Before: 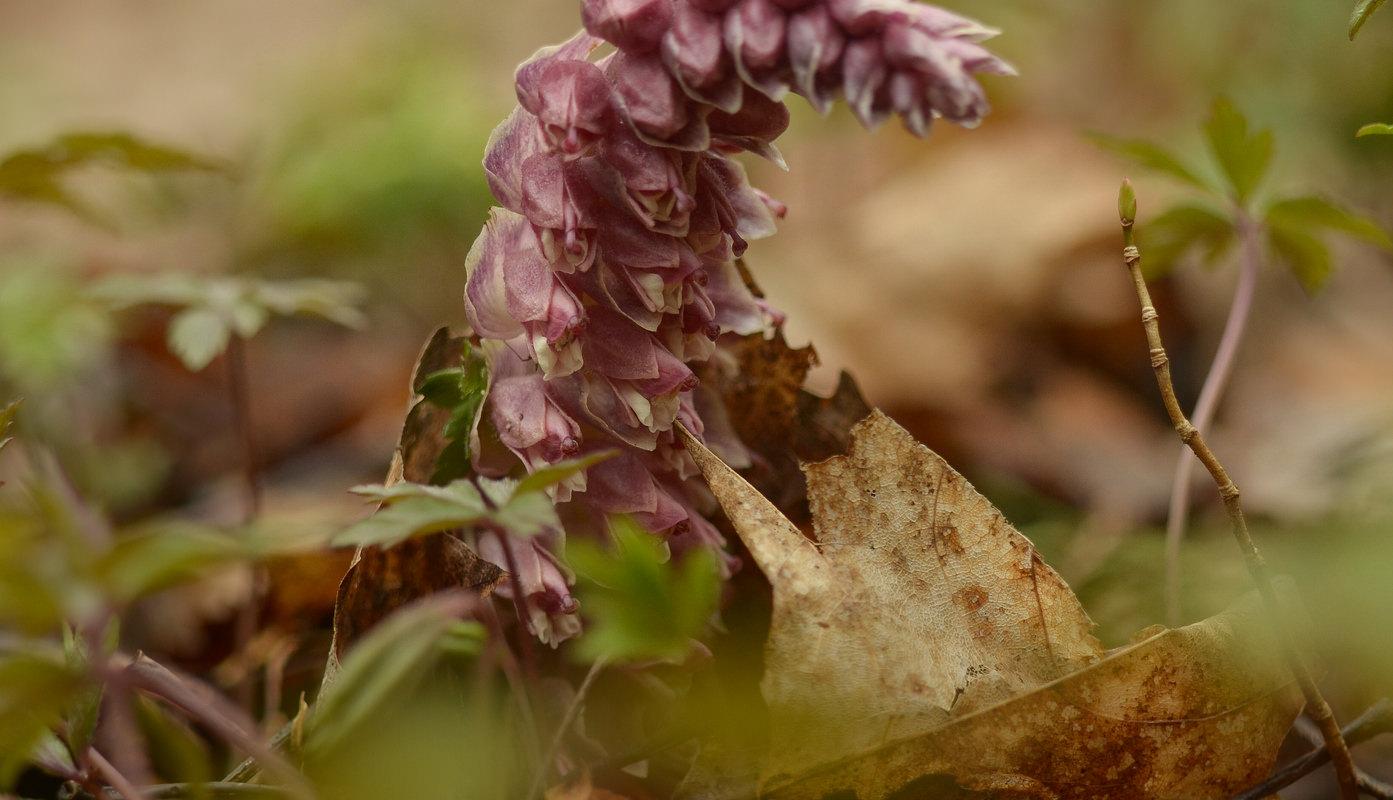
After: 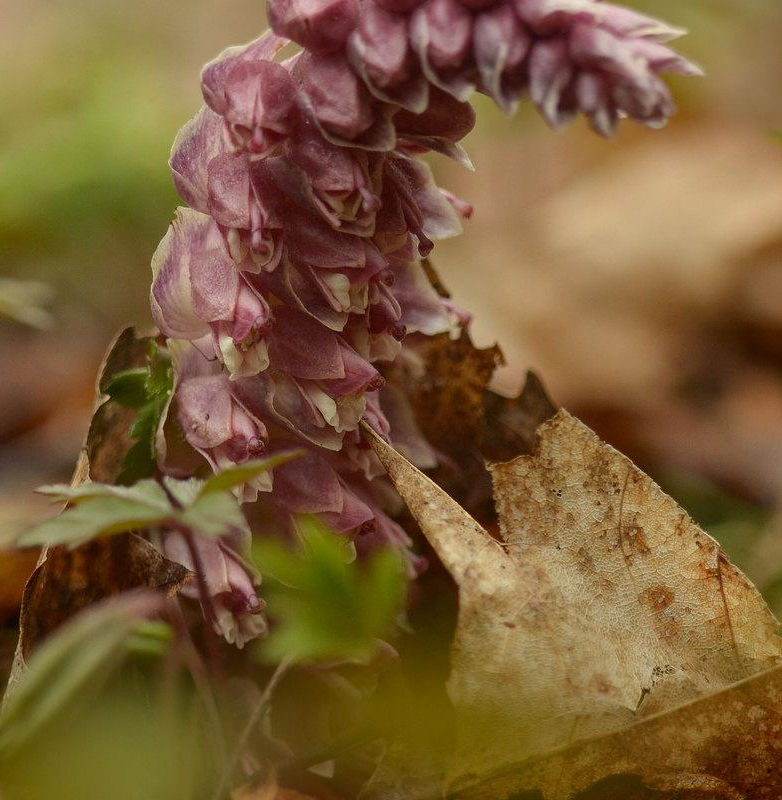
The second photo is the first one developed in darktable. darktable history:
crop and rotate: left 22.588%, right 21.215%
